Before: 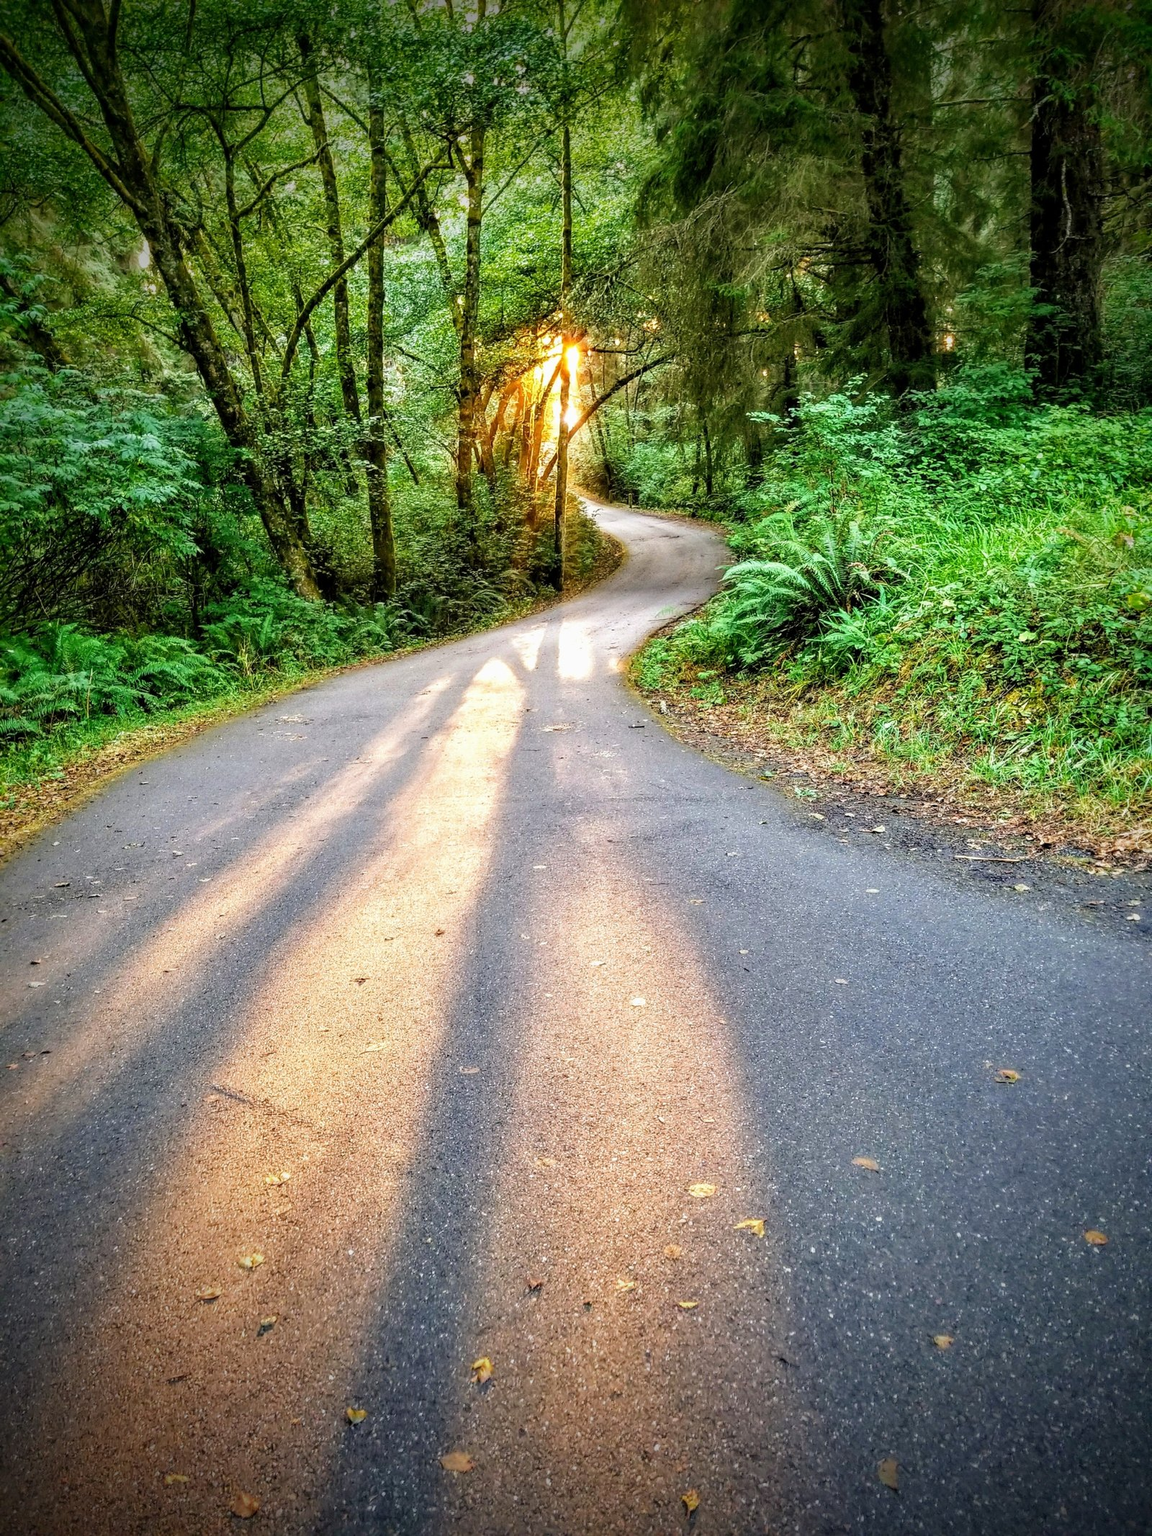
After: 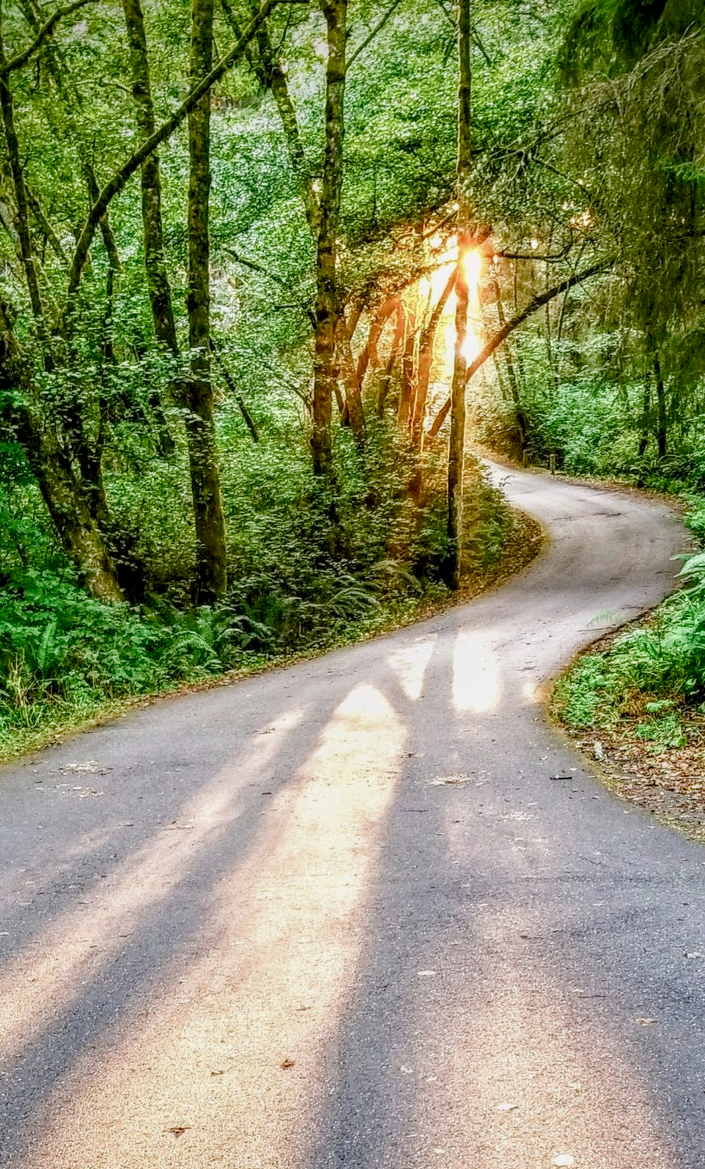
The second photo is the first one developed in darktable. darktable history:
bloom: size 9%, threshold 100%, strength 7%
local contrast: on, module defaults
crop: left 20.248%, top 10.86%, right 35.675%, bottom 34.321%
color balance rgb: shadows lift › chroma 1%, shadows lift › hue 113°, highlights gain › chroma 0.2%, highlights gain › hue 333°, perceptual saturation grading › global saturation 20%, perceptual saturation grading › highlights -50%, perceptual saturation grading › shadows 25%, contrast -10%
